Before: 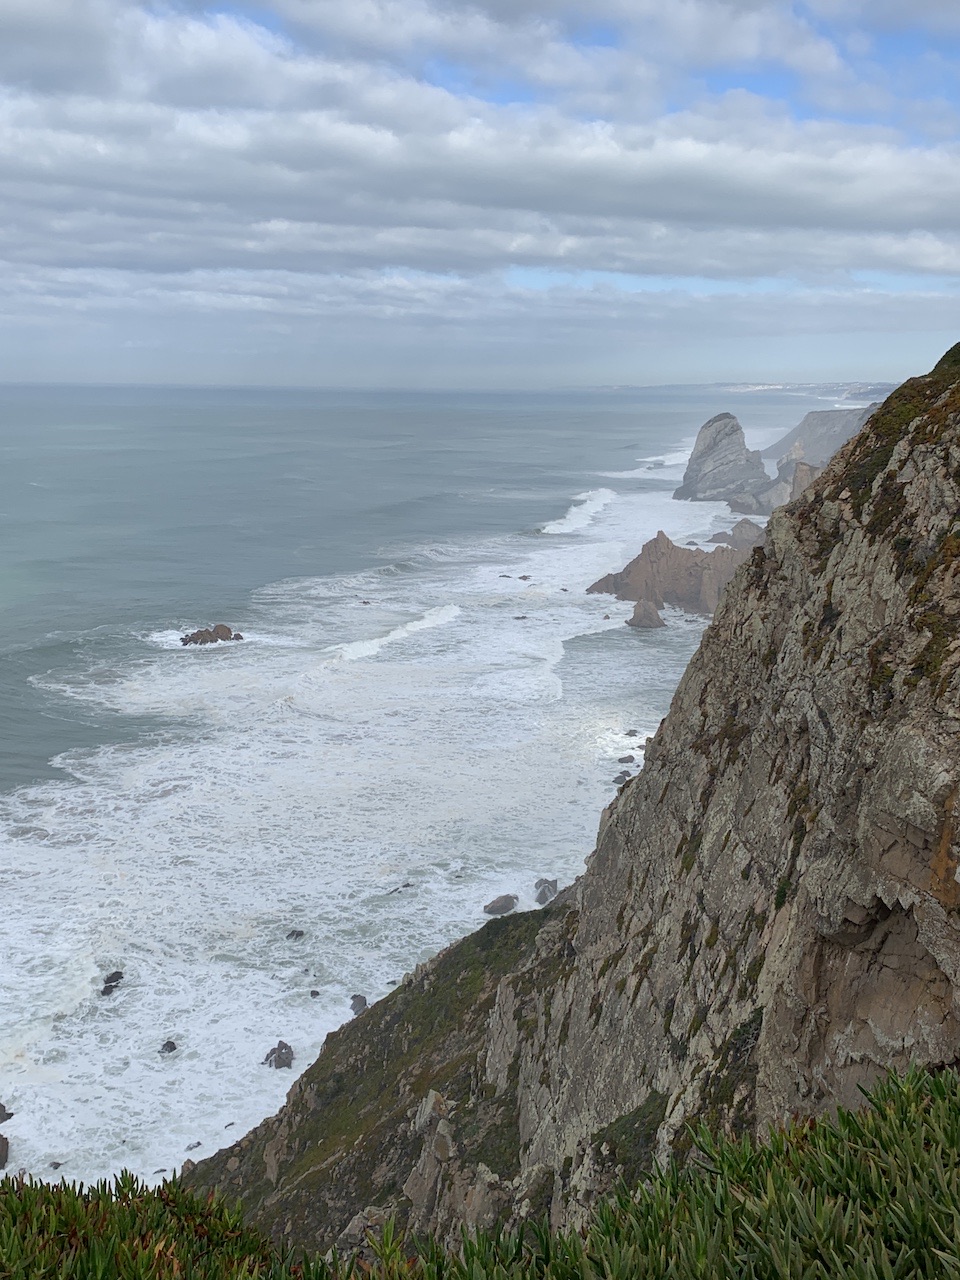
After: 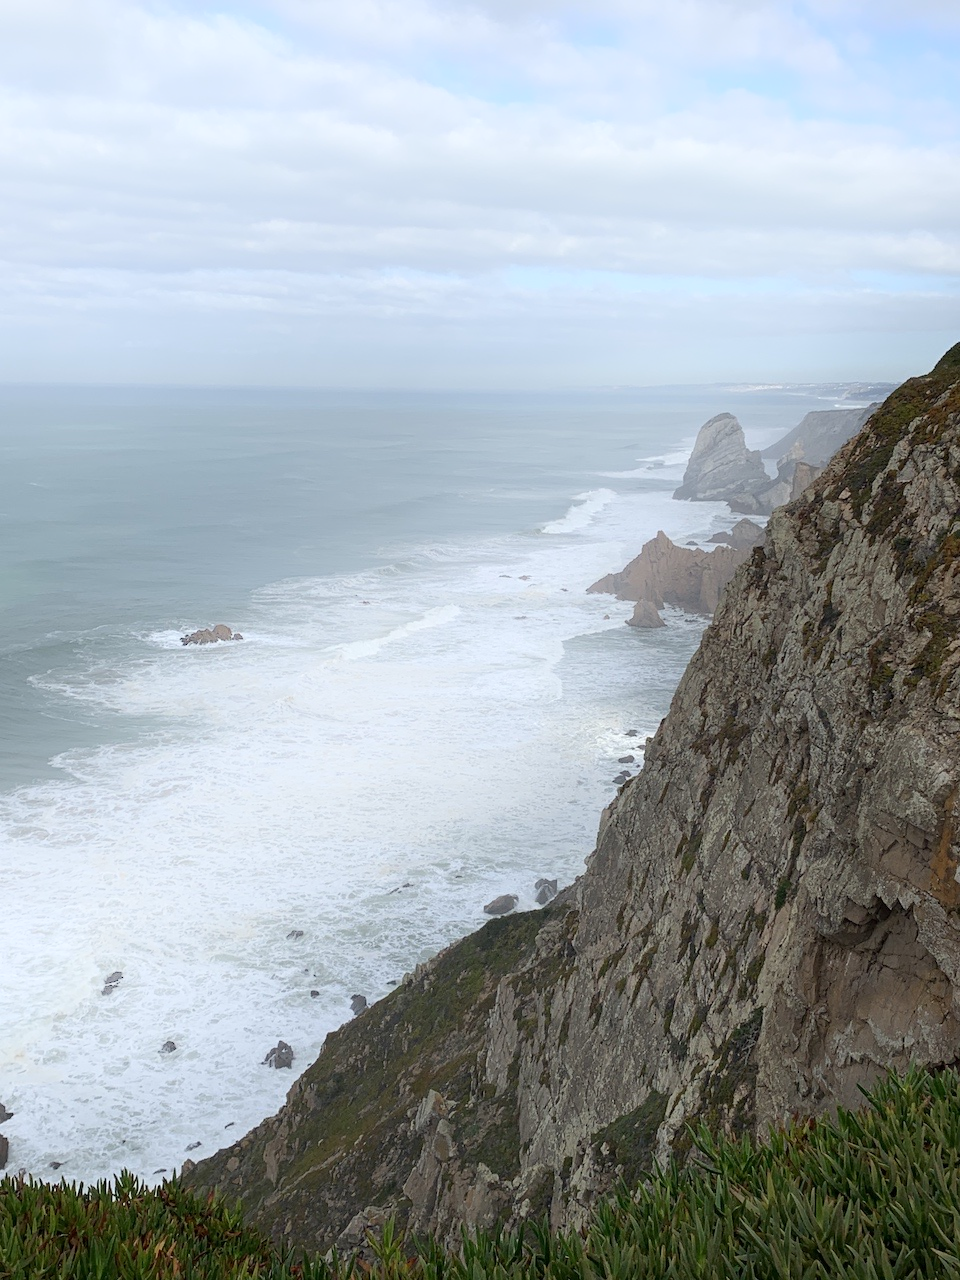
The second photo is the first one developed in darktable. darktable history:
shadows and highlights: shadows -21, highlights 99.44, soften with gaussian
